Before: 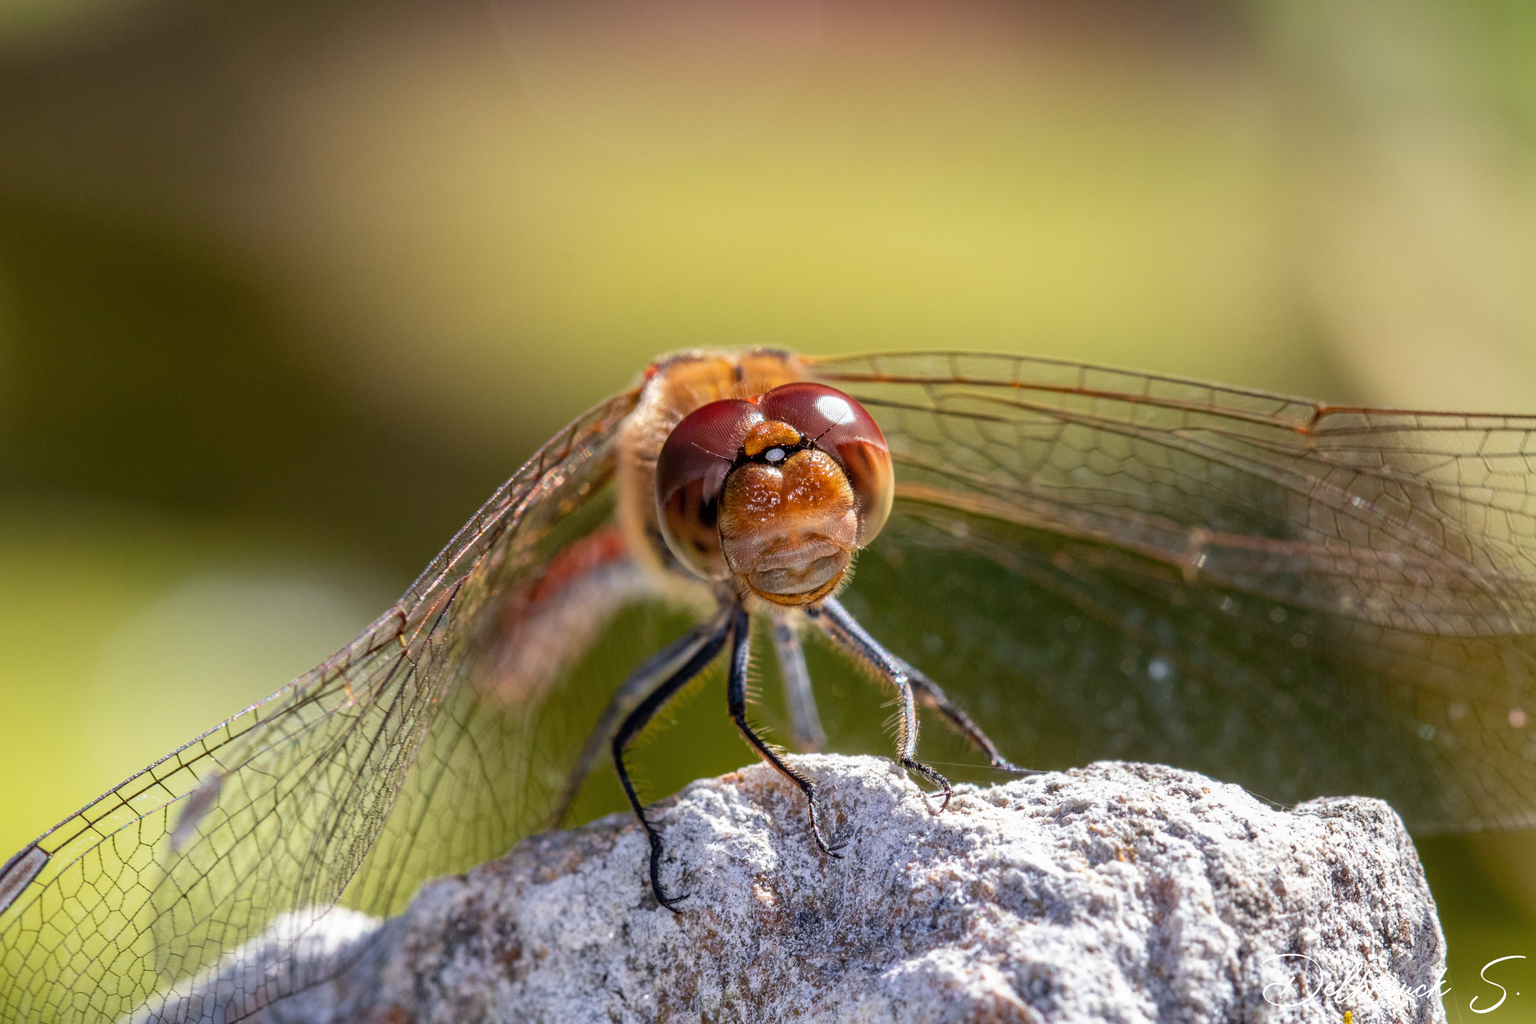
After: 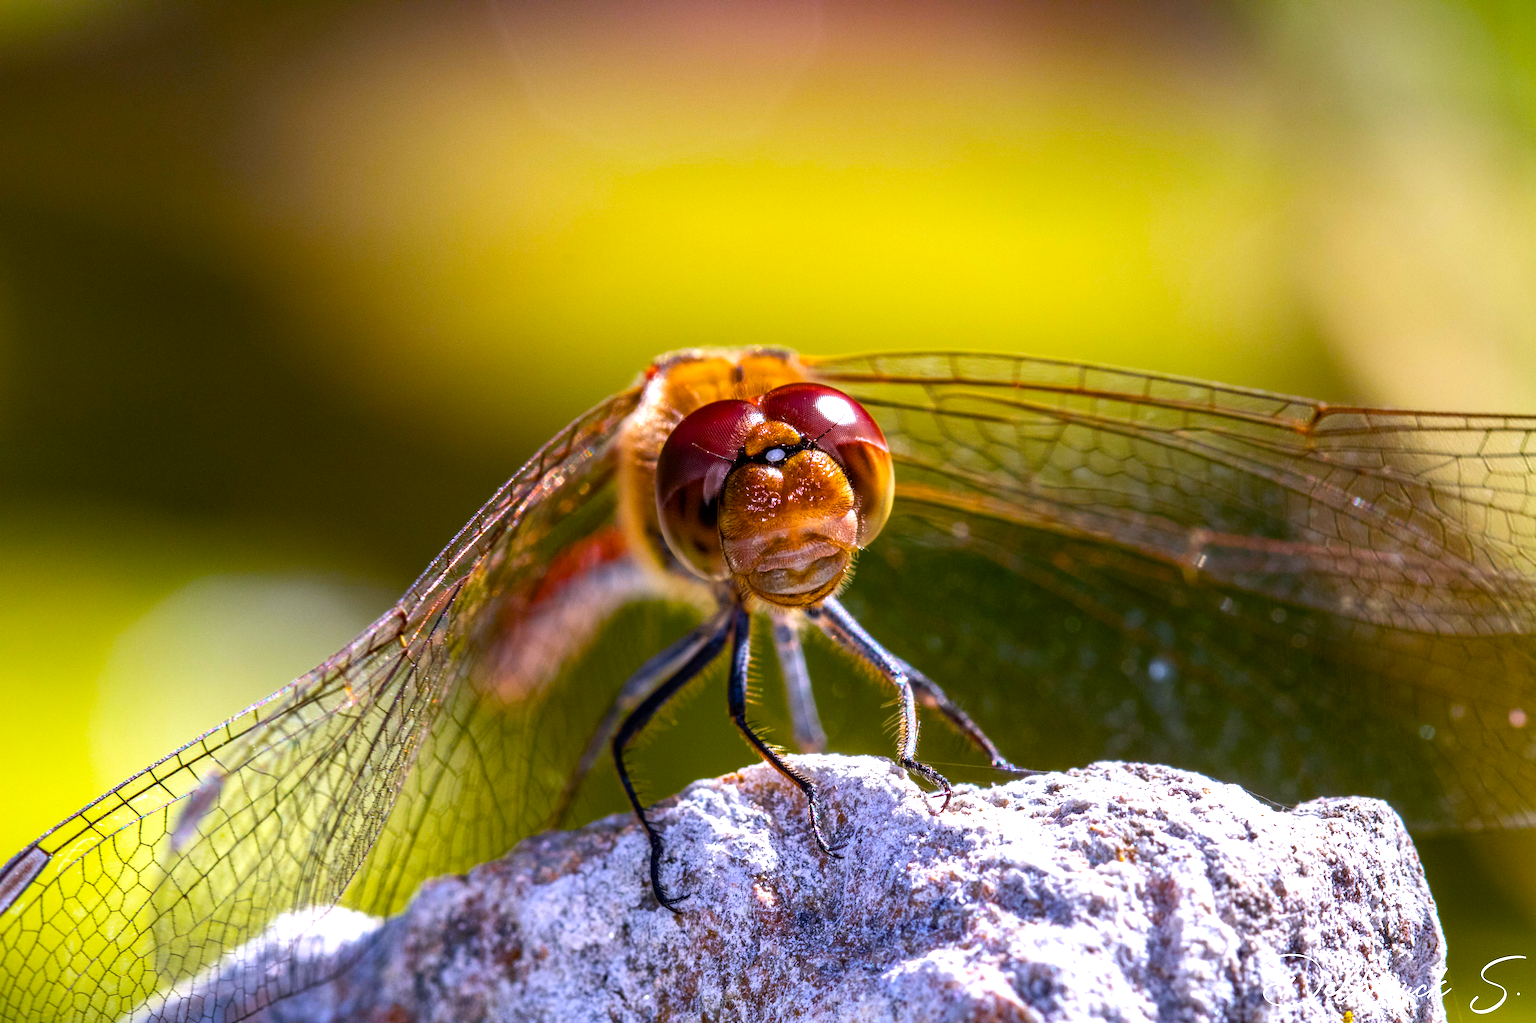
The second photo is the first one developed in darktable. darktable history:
color balance rgb: linear chroma grading › global chroma 9%, perceptual saturation grading › global saturation 36%, perceptual saturation grading › shadows 35%, perceptual brilliance grading › global brilliance 15%, perceptual brilliance grading › shadows -35%, global vibrance 15%
white balance: red 1.004, blue 1.096
